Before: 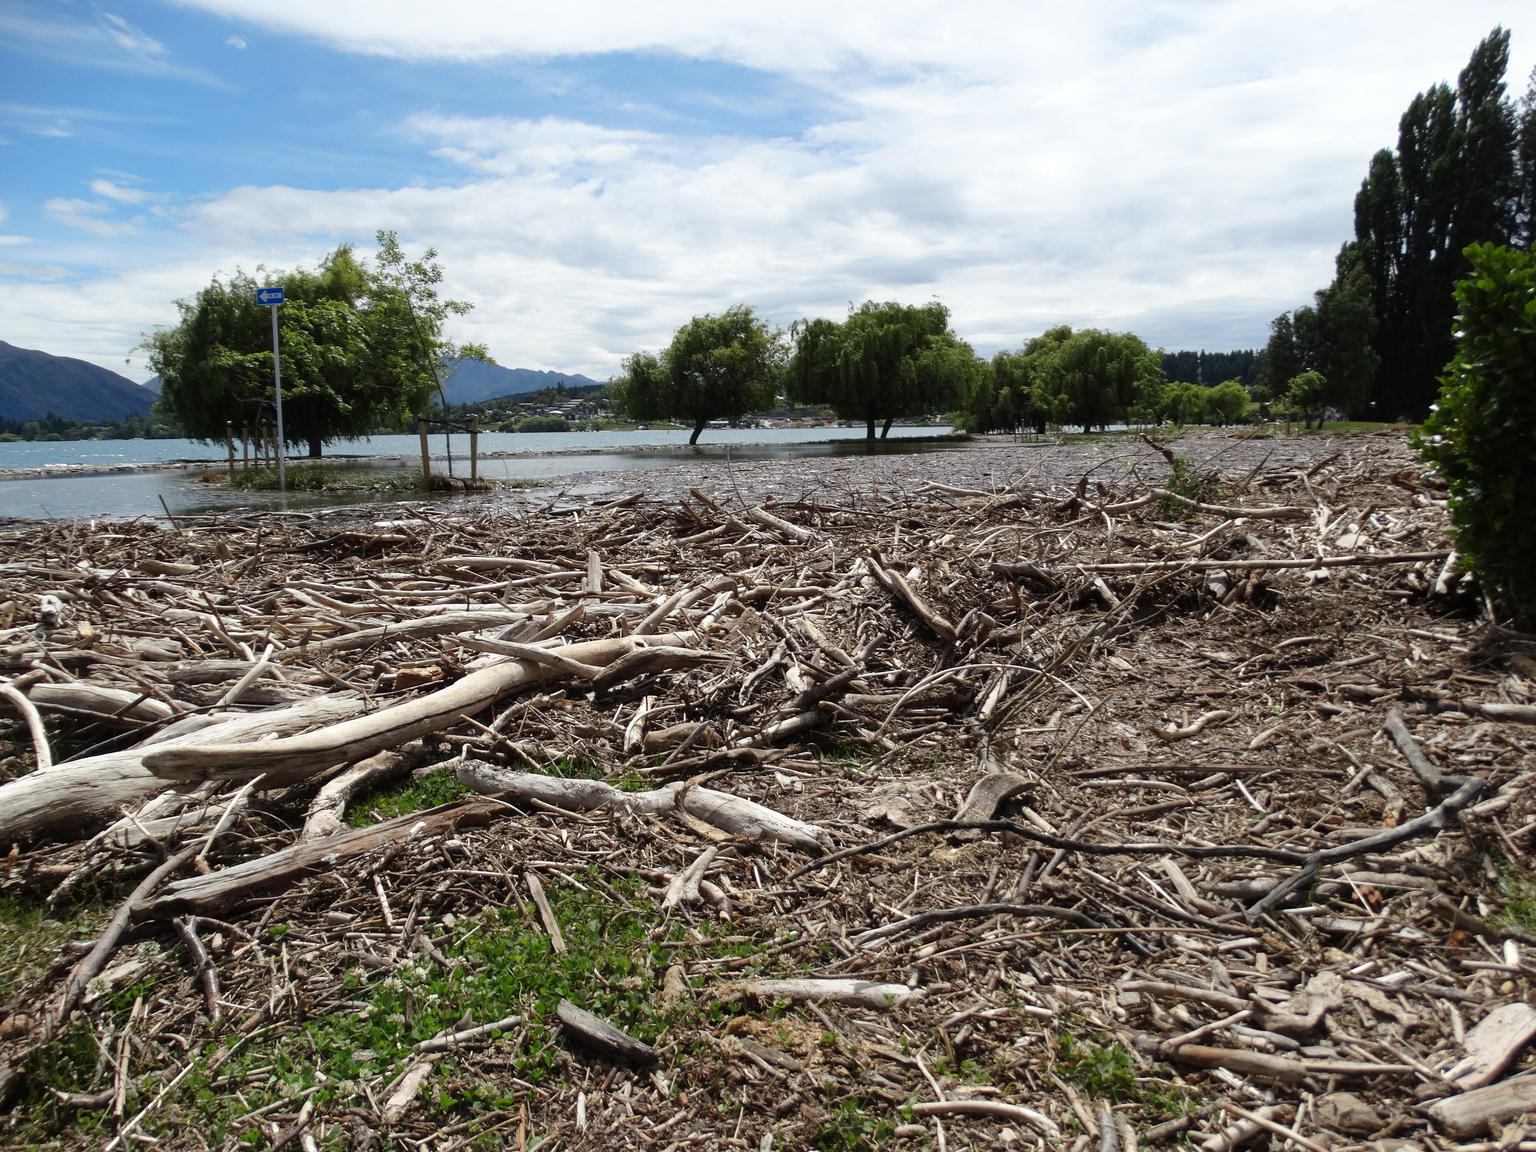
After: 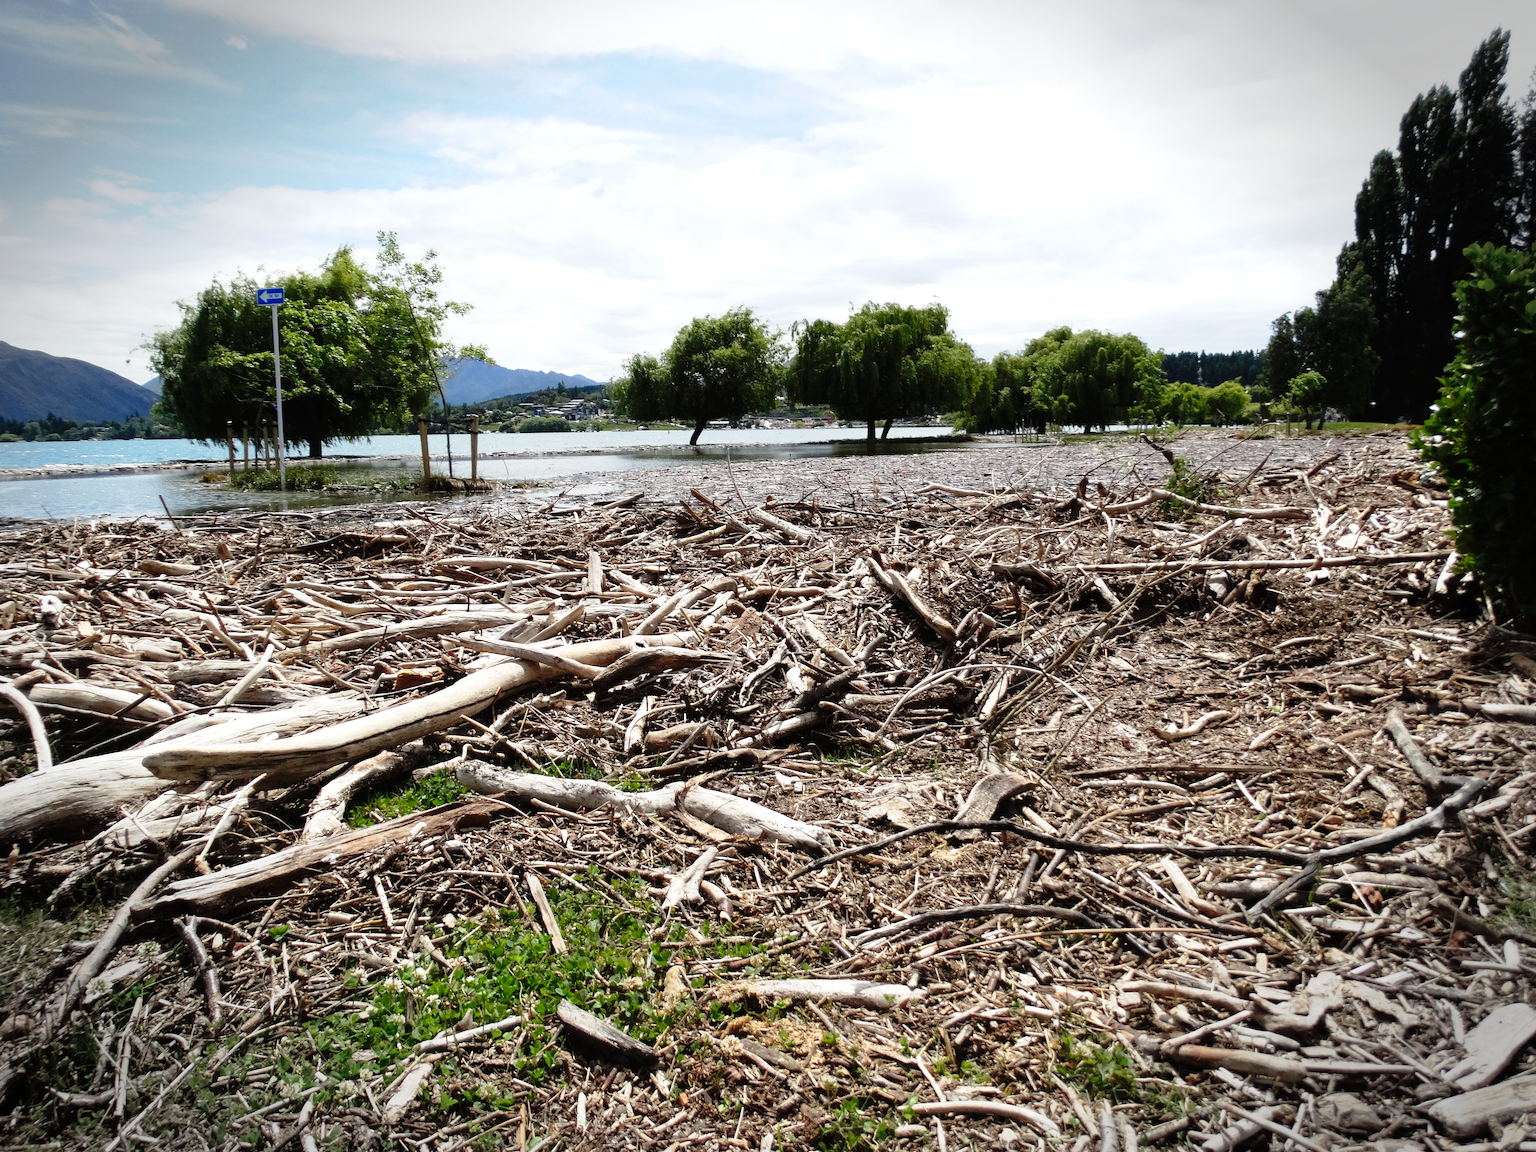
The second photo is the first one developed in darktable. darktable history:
vignetting: fall-off start 90.44%, fall-off radius 38.36%, width/height ratio 1.215, shape 1.29
tone curve: curves: ch0 [(0, 0) (0.105, 0.044) (0.195, 0.128) (0.283, 0.283) (0.384, 0.404) (0.485, 0.531) (0.638, 0.681) (0.795, 0.879) (1, 0.977)]; ch1 [(0, 0) (0.161, 0.092) (0.35, 0.33) (0.379, 0.401) (0.456, 0.469) (0.498, 0.503) (0.531, 0.537) (0.596, 0.621) (0.635, 0.671) (1, 1)]; ch2 [(0, 0) (0.371, 0.362) (0.437, 0.437) (0.483, 0.484) (0.53, 0.515) (0.56, 0.58) (0.622, 0.606) (1, 1)], preserve colors none
exposure: black level correction 0, exposure 0.5 EV, compensate exposure bias true, compensate highlight preservation false
